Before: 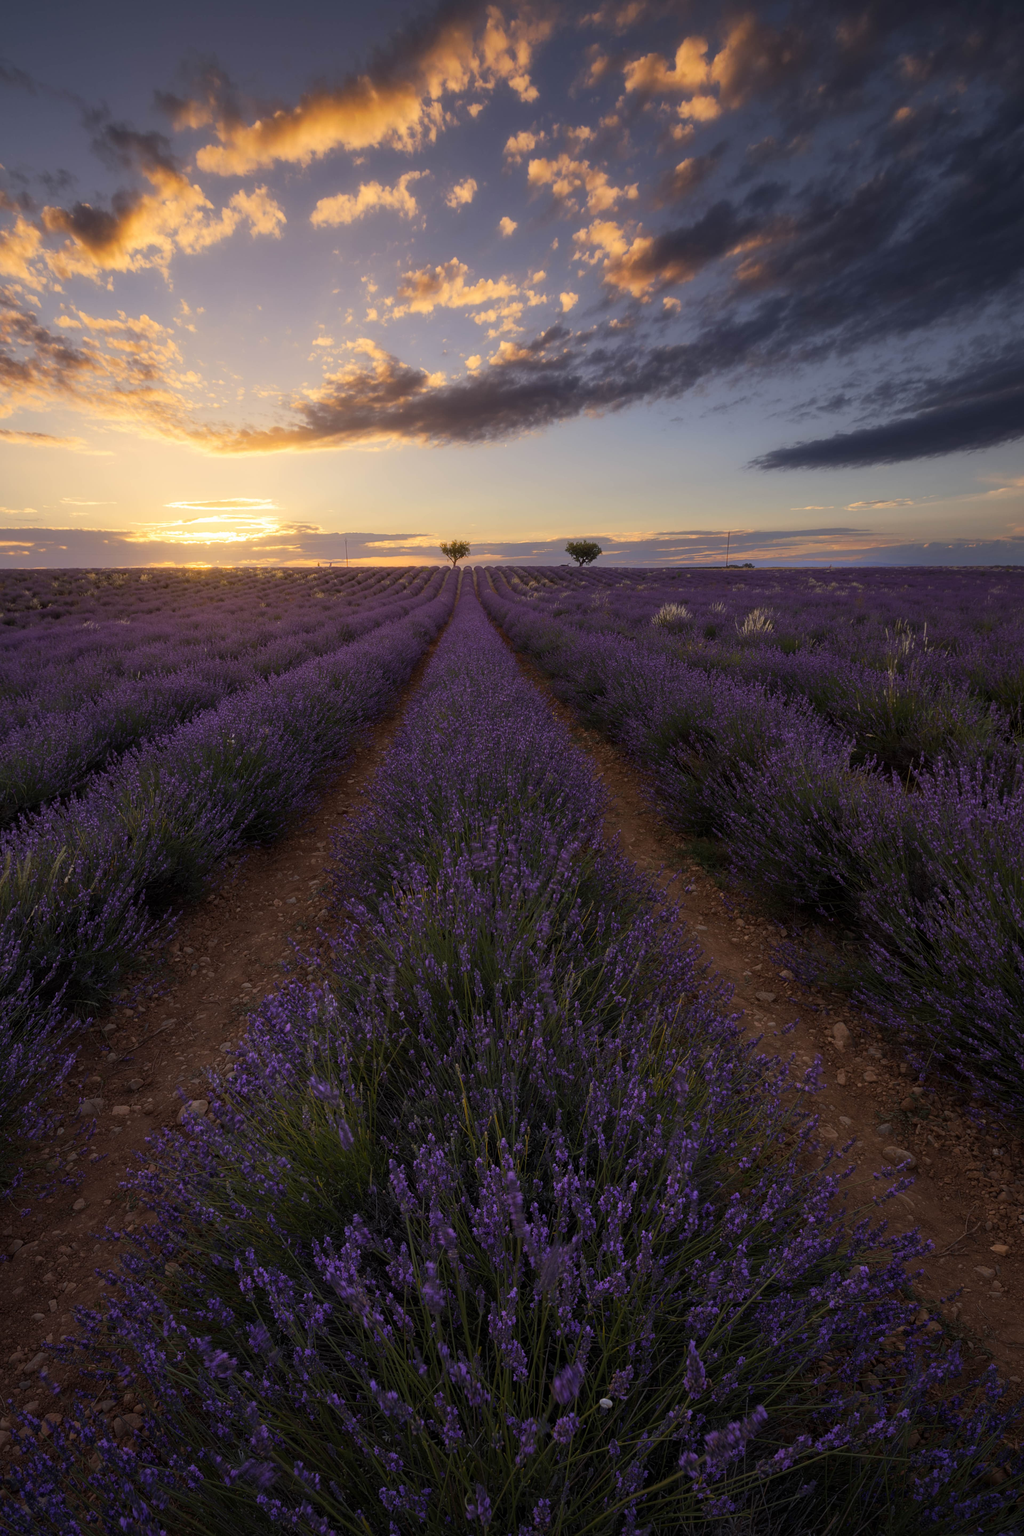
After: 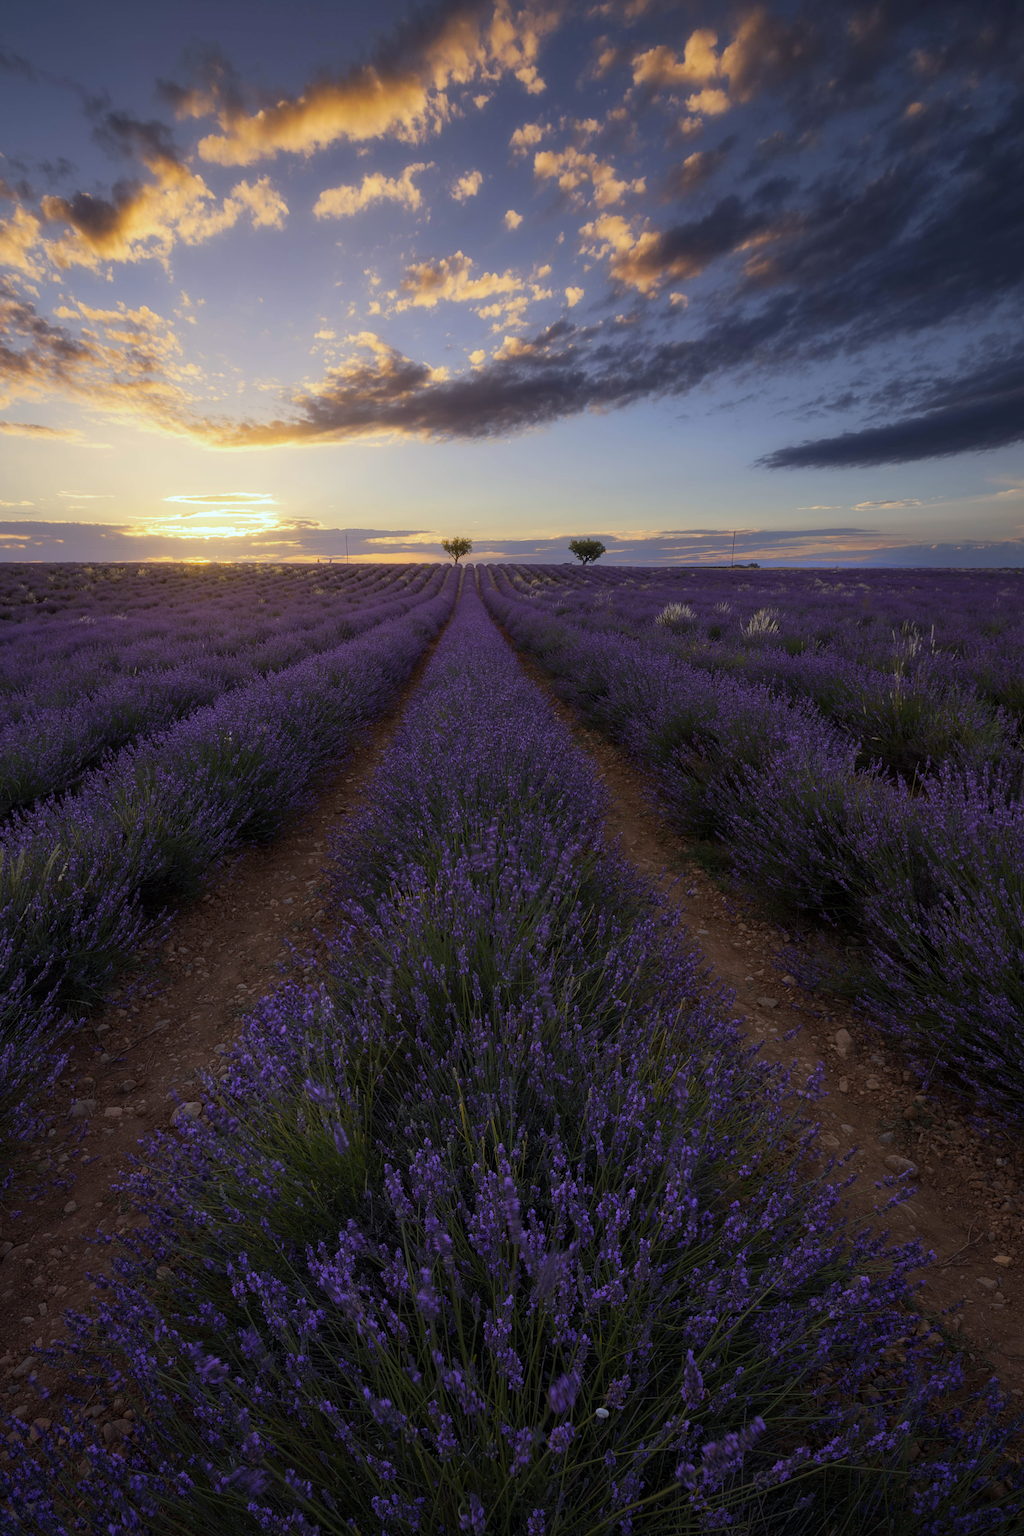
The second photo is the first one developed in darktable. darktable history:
crop and rotate: angle -0.5°
white balance: red 0.924, blue 1.095
